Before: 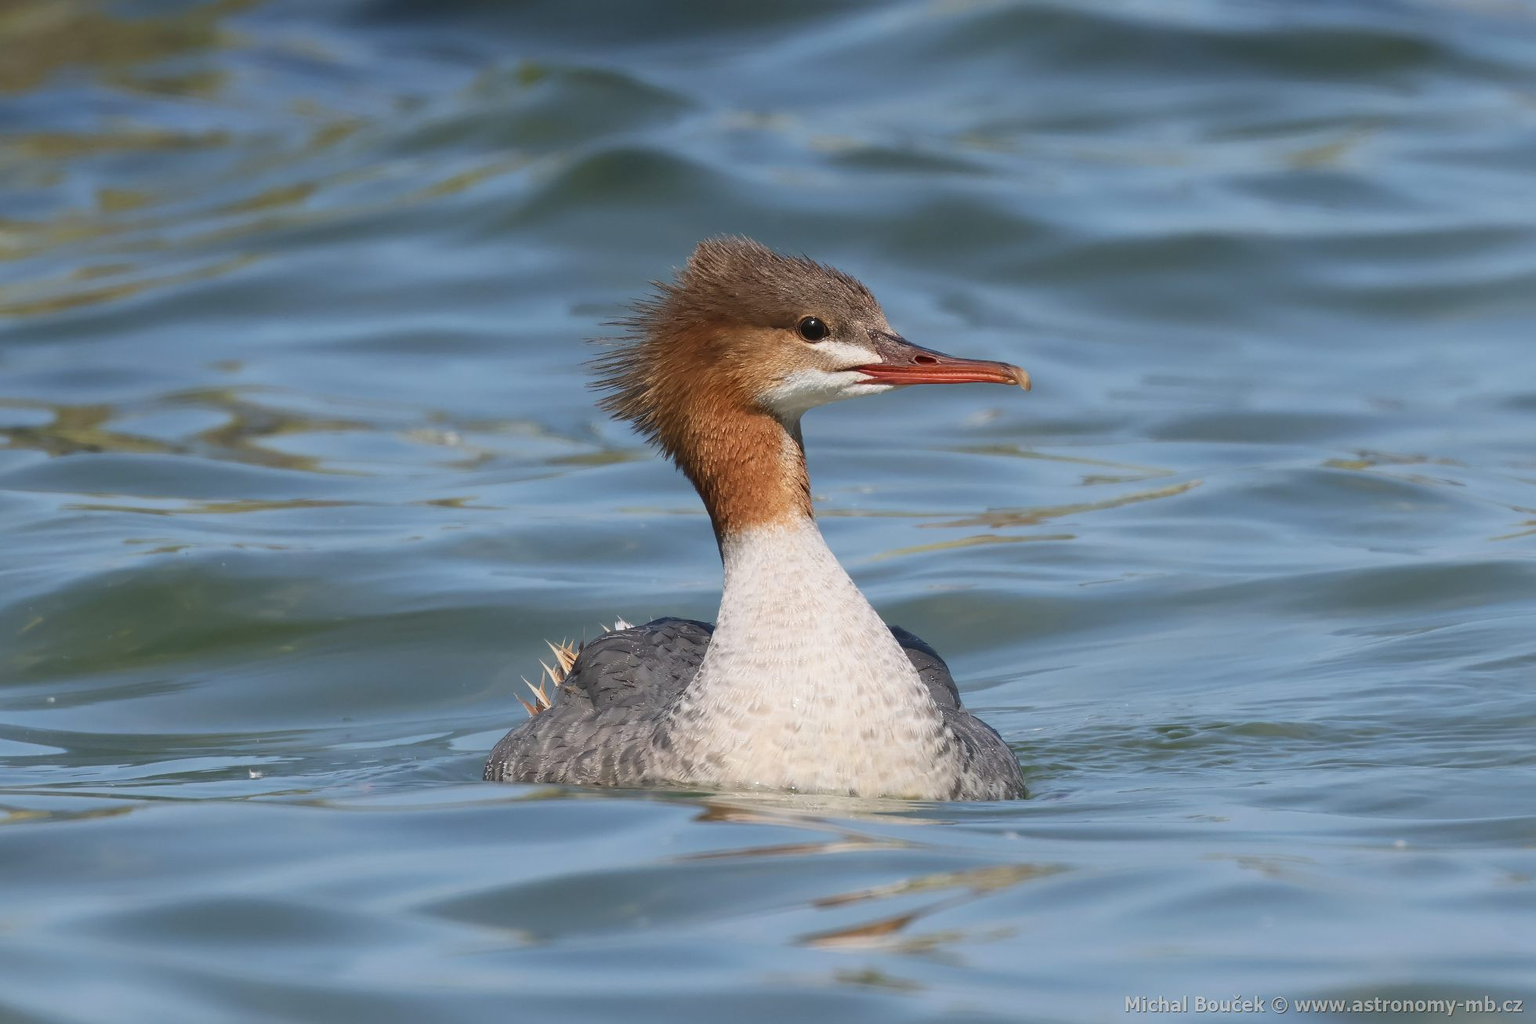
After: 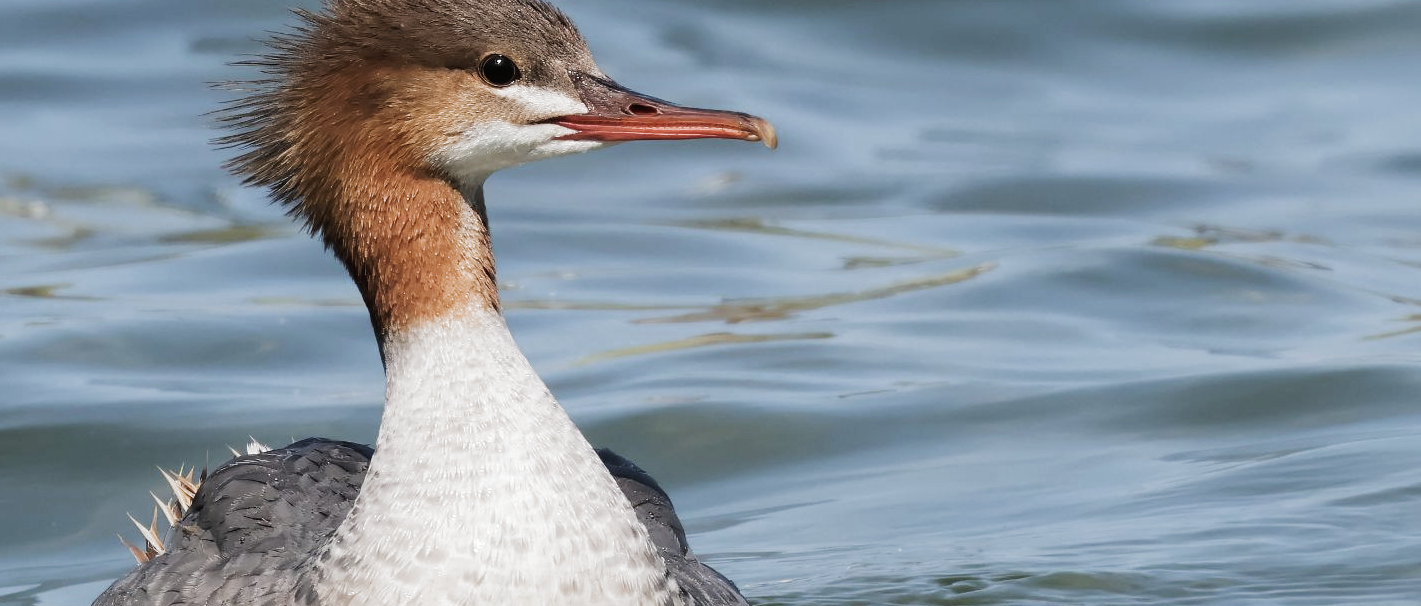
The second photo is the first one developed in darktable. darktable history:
crop and rotate: left 27.454%, top 26.792%, bottom 26.809%
filmic rgb: black relative exposure -8.23 EV, white relative exposure 2.2 EV, threshold 6 EV, target white luminance 99.998%, hardness 7.07, latitude 74.43%, contrast 1.317, highlights saturation mix -1.98%, shadows ↔ highlights balance 30.75%, color science v5 (2021), contrast in shadows safe, contrast in highlights safe, enable highlight reconstruction true
tone curve: curves: ch0 [(0, 0) (0.003, 0.018) (0.011, 0.024) (0.025, 0.038) (0.044, 0.067) (0.069, 0.098) (0.1, 0.13) (0.136, 0.165) (0.177, 0.205) (0.224, 0.249) (0.277, 0.304) (0.335, 0.365) (0.399, 0.432) (0.468, 0.505) (0.543, 0.579) (0.623, 0.652) (0.709, 0.725) (0.801, 0.802) (0.898, 0.876) (1, 1)], preserve colors none
